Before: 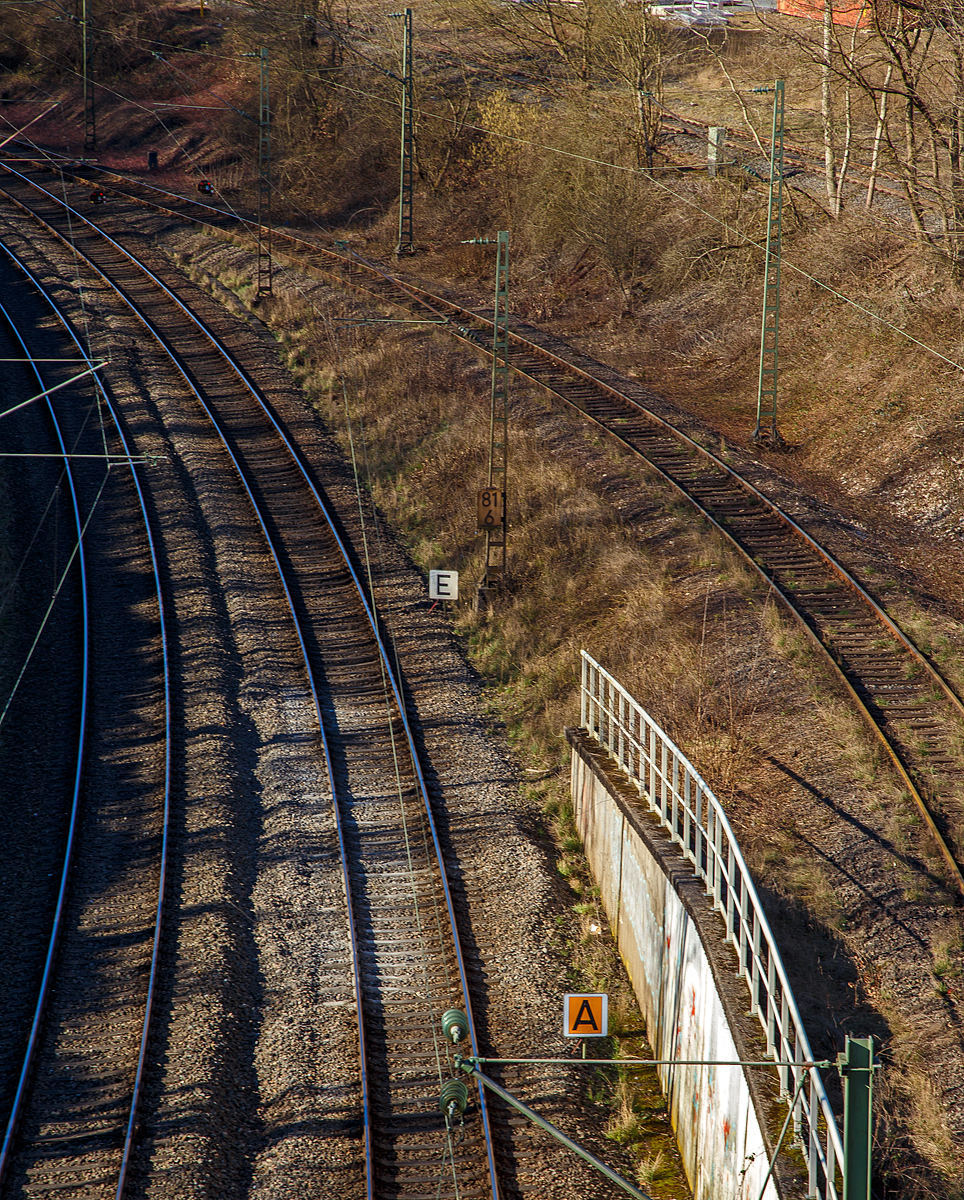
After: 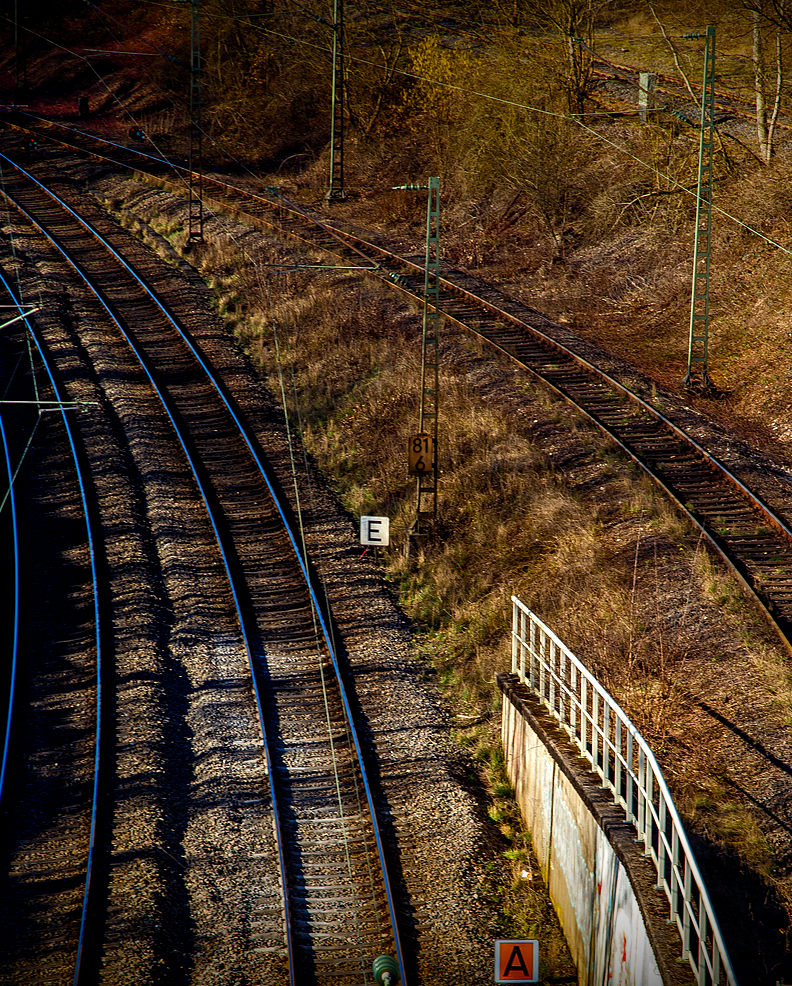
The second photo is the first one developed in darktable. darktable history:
crop and rotate: left 7.196%, top 4.574%, right 10.605%, bottom 13.178%
vignetting: fall-off start 98.29%, fall-off radius 100%, brightness -1, saturation 0.5, width/height ratio 1.428
color balance: lift [0.991, 1, 1, 1], gamma [0.996, 1, 1, 1], input saturation 98.52%, contrast 20.34%, output saturation 103.72%
